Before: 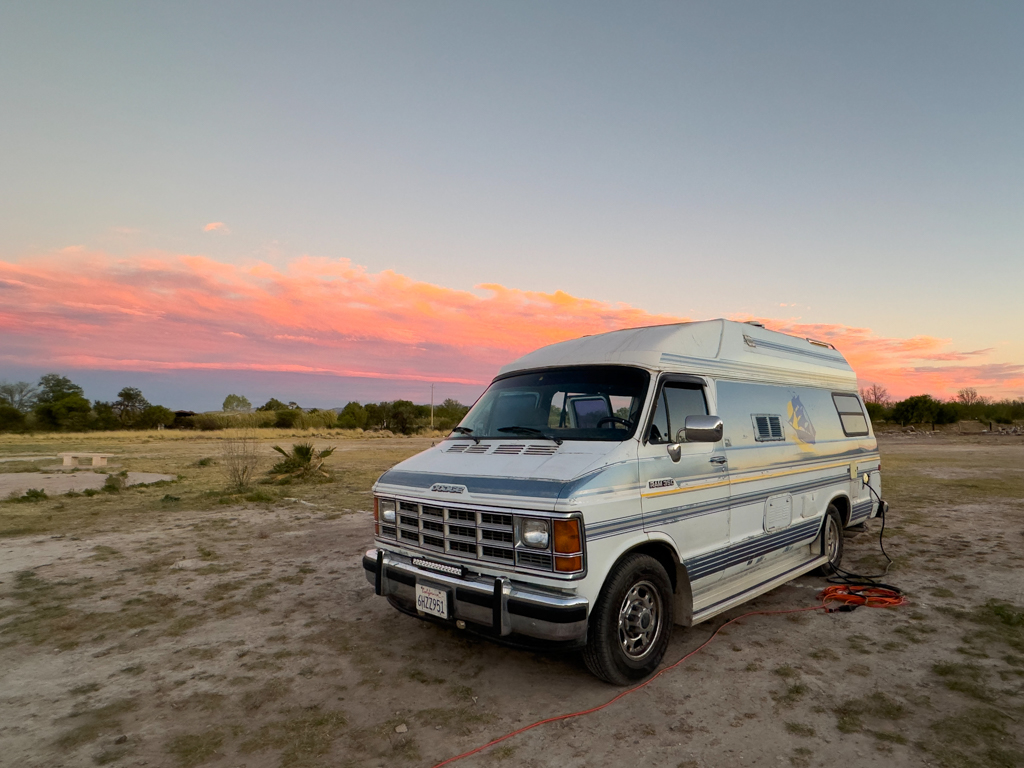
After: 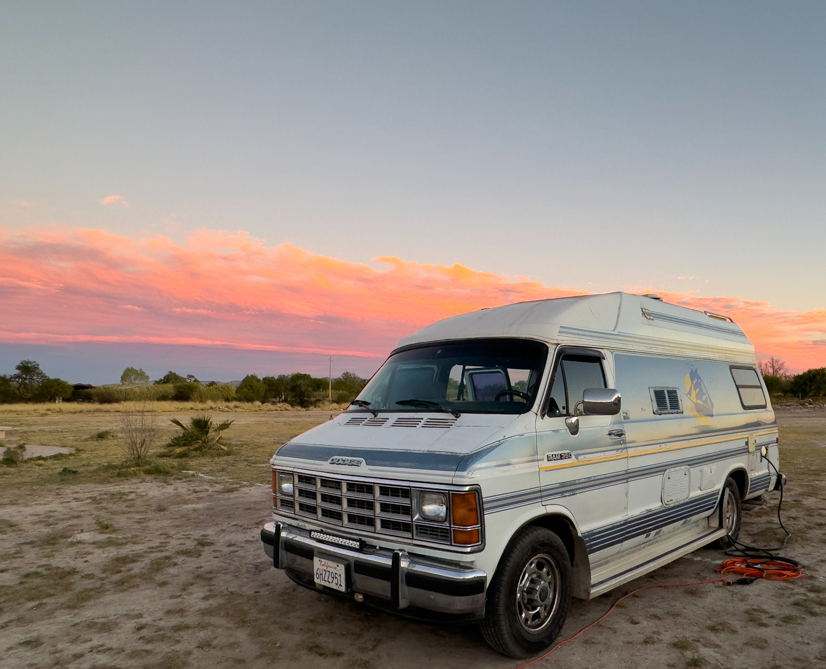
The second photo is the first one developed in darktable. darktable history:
crop: left 10.018%, top 3.537%, right 9.274%, bottom 9.263%
